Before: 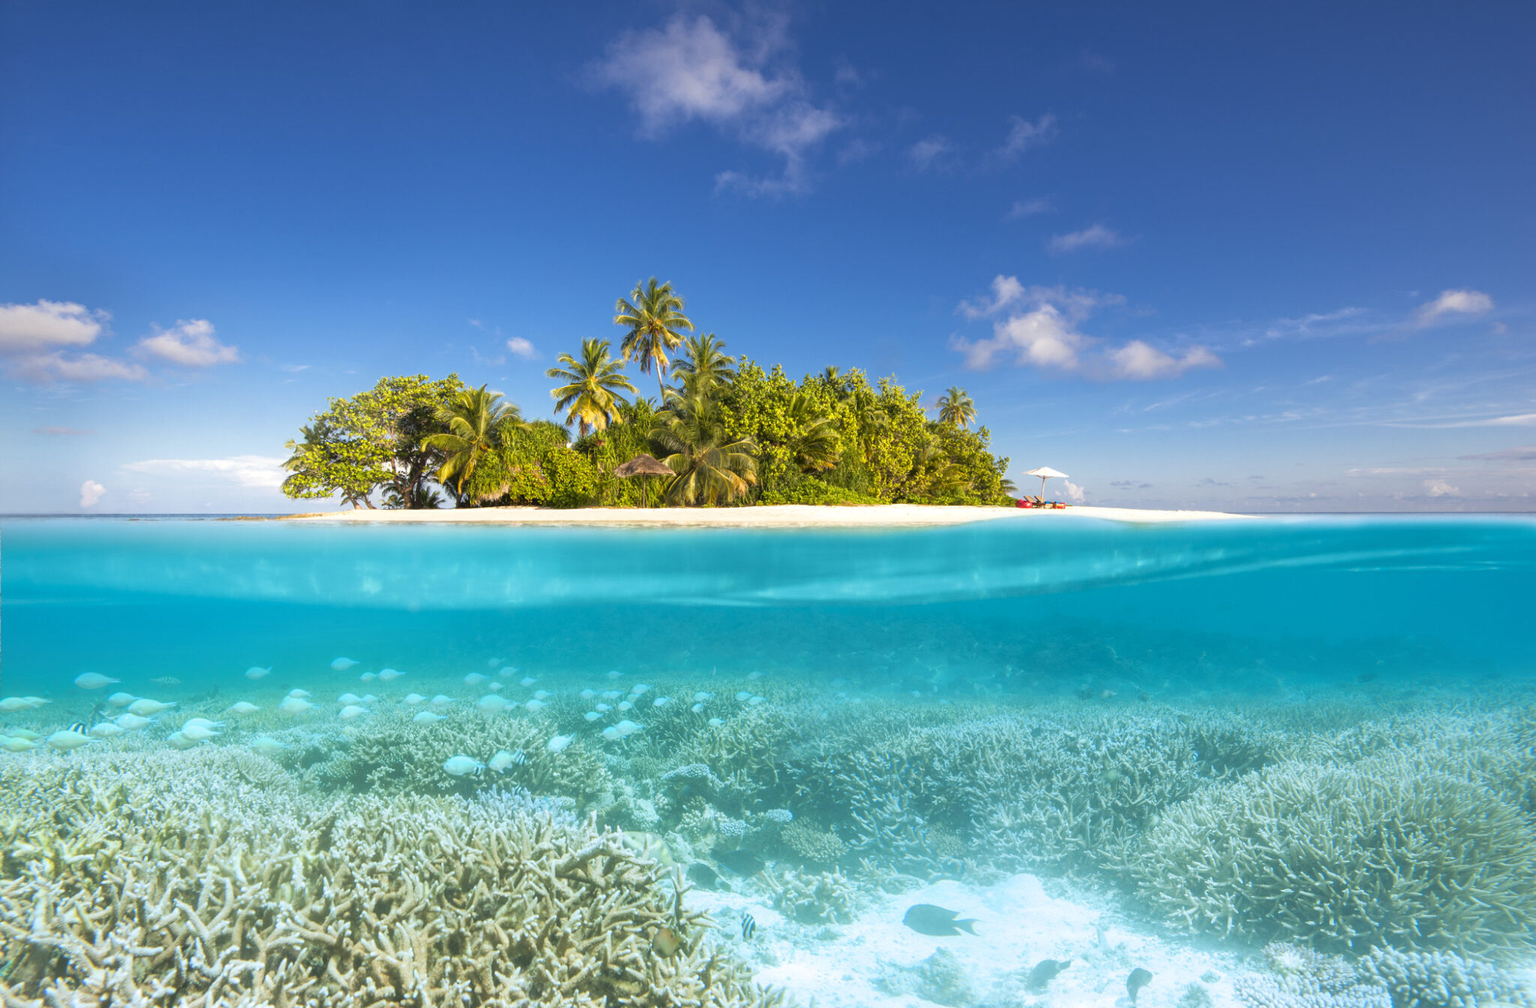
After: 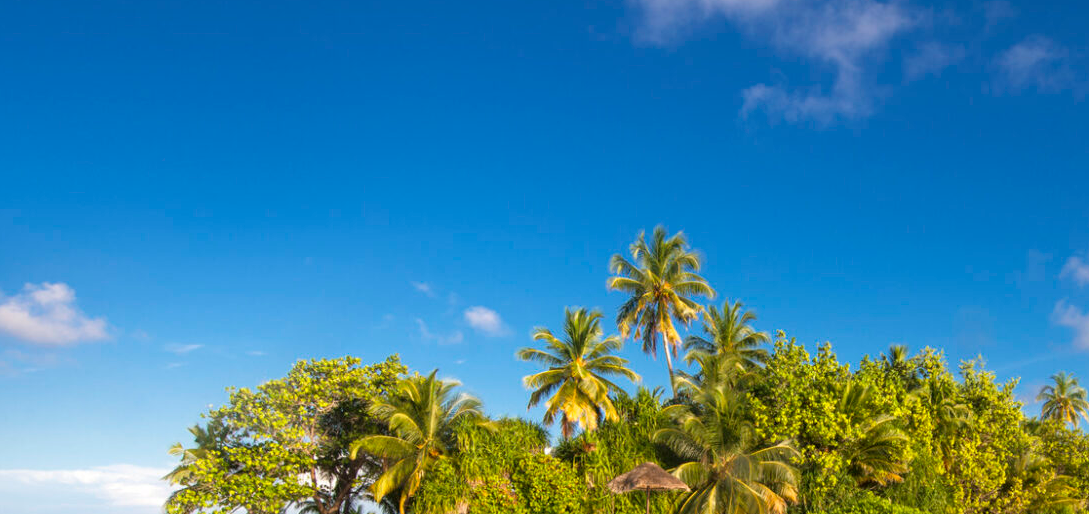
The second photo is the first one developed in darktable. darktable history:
crop: left 10.351%, top 10.678%, right 36.447%, bottom 51.015%
